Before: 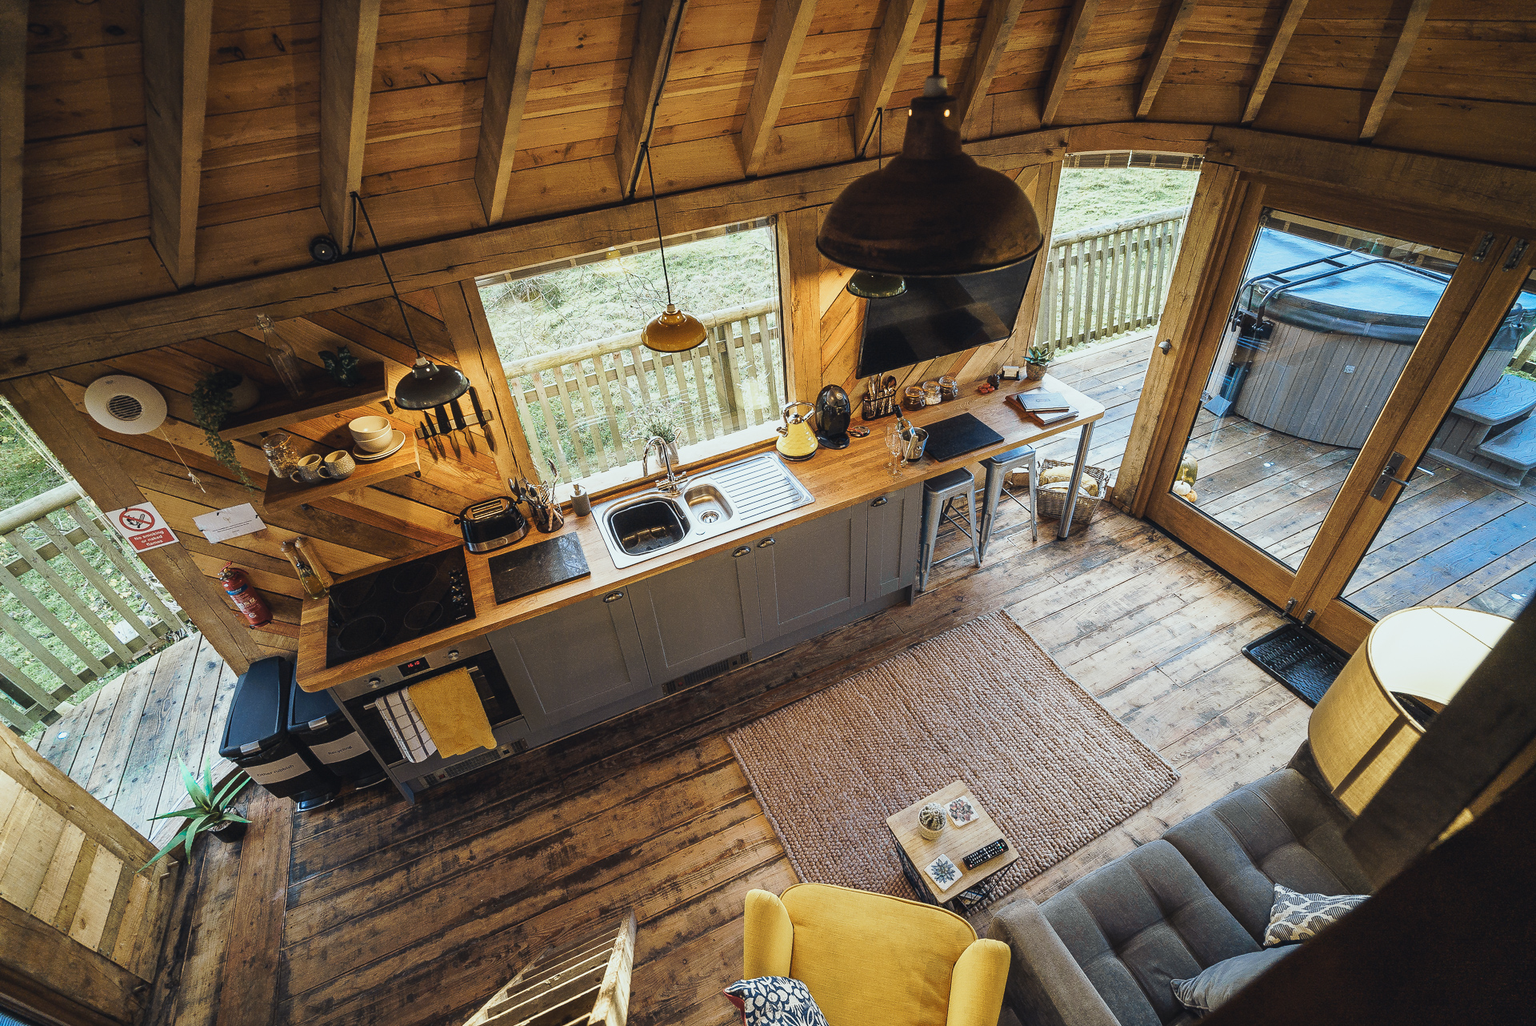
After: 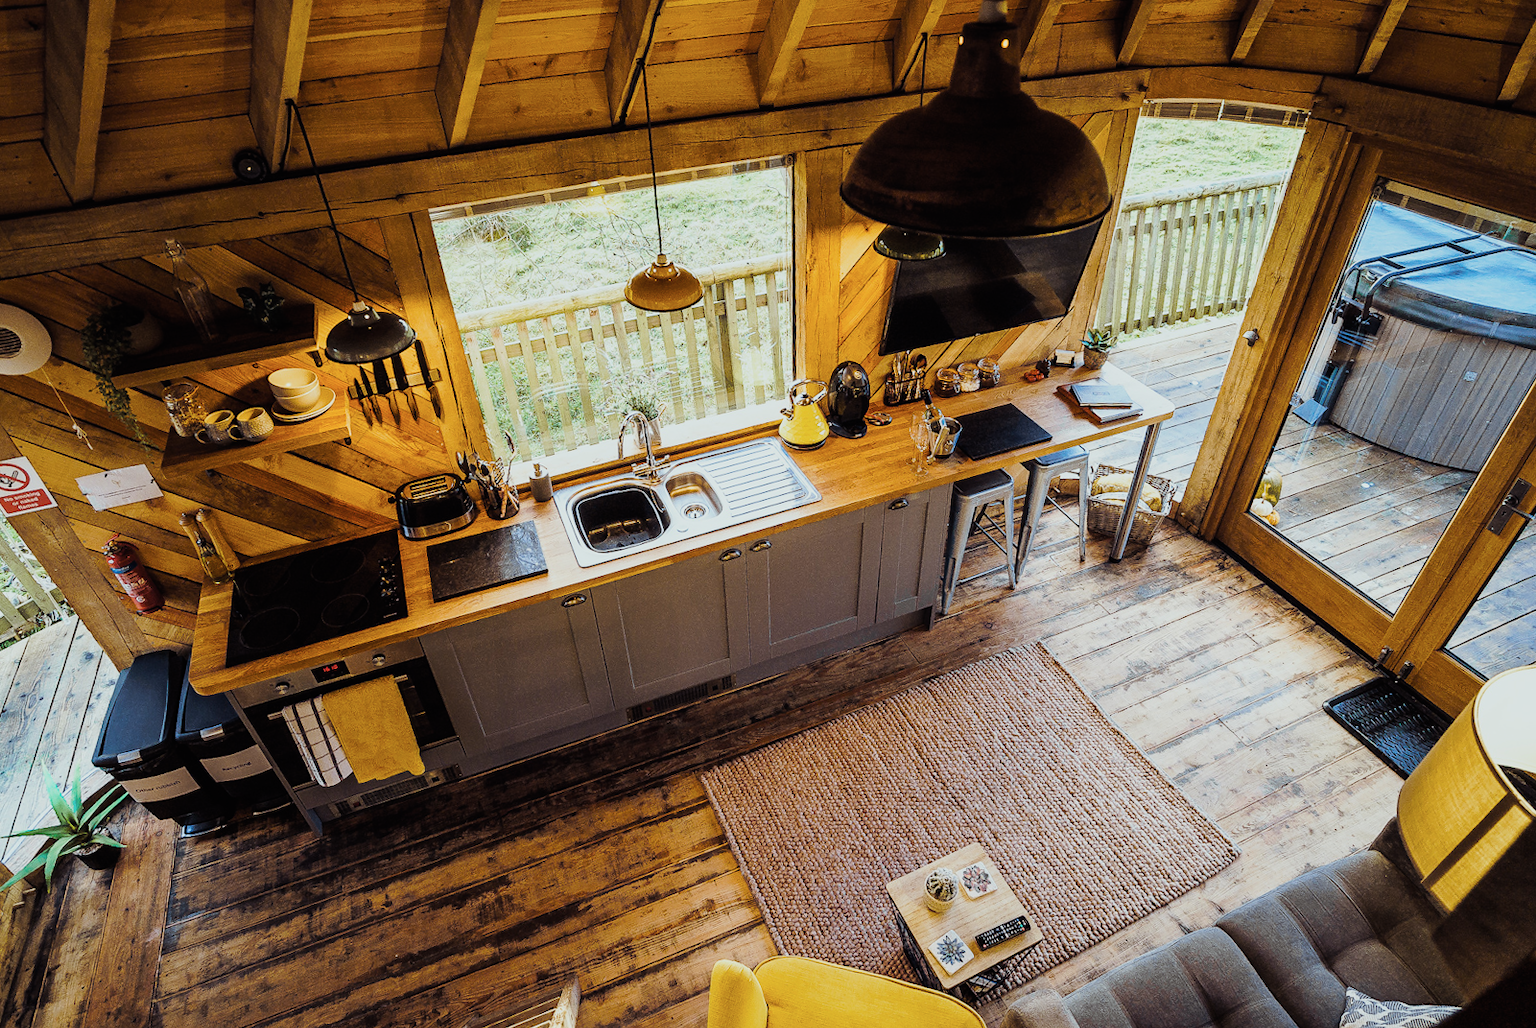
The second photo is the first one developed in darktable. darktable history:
filmic rgb: black relative exposure -7.65 EV, white relative exposure 4.56 EV, hardness 3.61
contrast brightness saturation: saturation -0.101
crop and rotate: angle -3.12°, left 5.212%, top 5.195%, right 4.702%, bottom 4.408%
color balance rgb: shadows lift › chroma 4.754%, shadows lift › hue 25.32°, perceptual saturation grading › global saturation 19.658%, perceptual brilliance grading › highlights 9.901%, perceptual brilliance grading › mid-tones 4.593%, global vibrance 30.472%, contrast 9.423%
